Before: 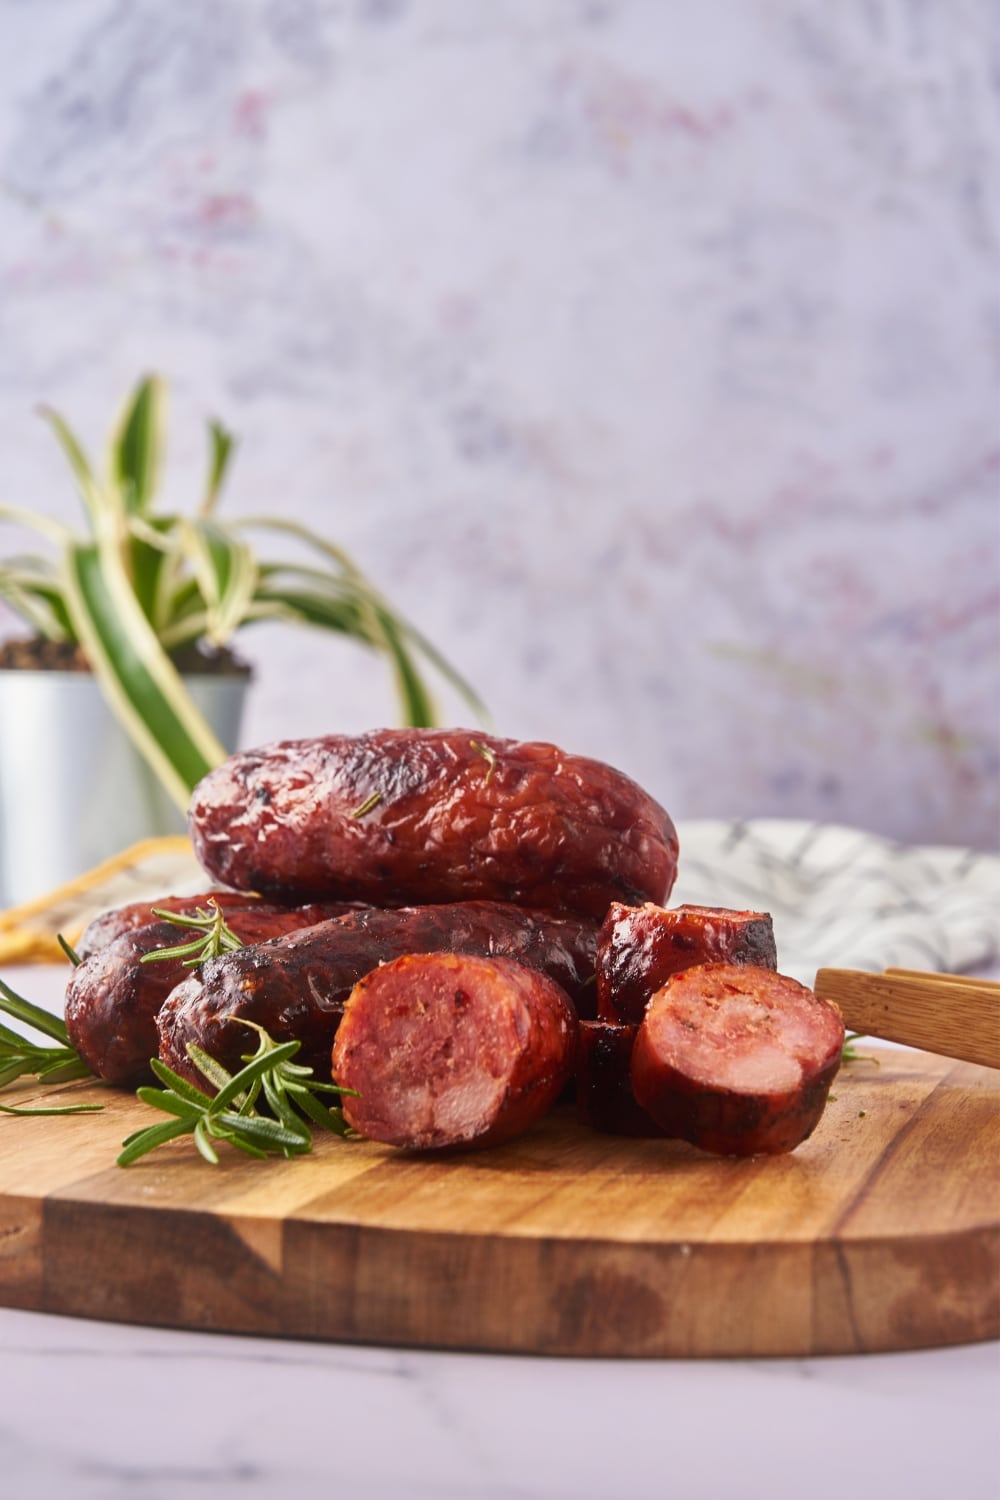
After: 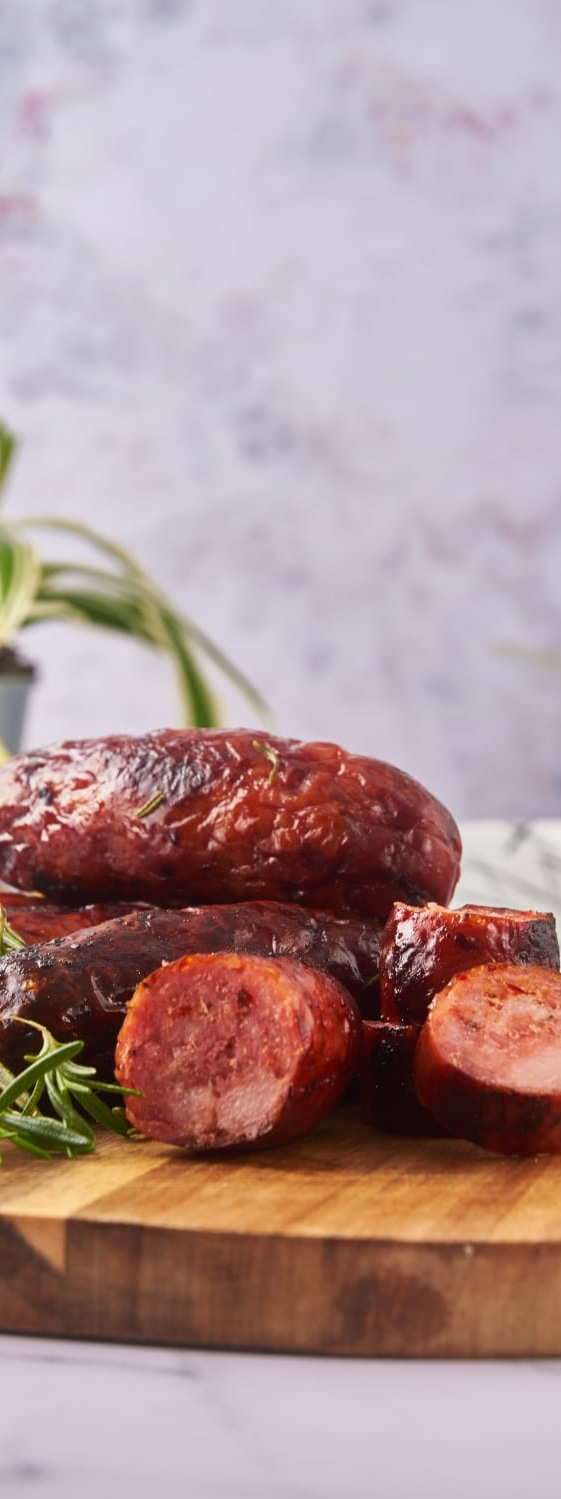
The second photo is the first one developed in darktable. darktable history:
crop: left 21.744%, right 22.093%, bottom 0.01%
